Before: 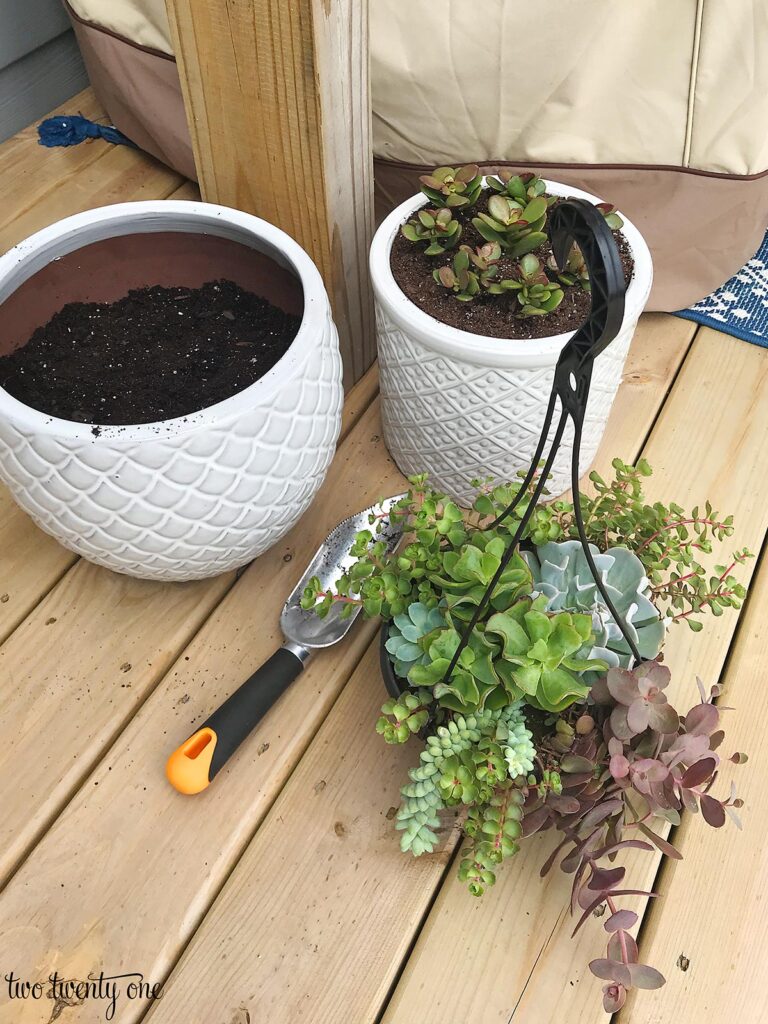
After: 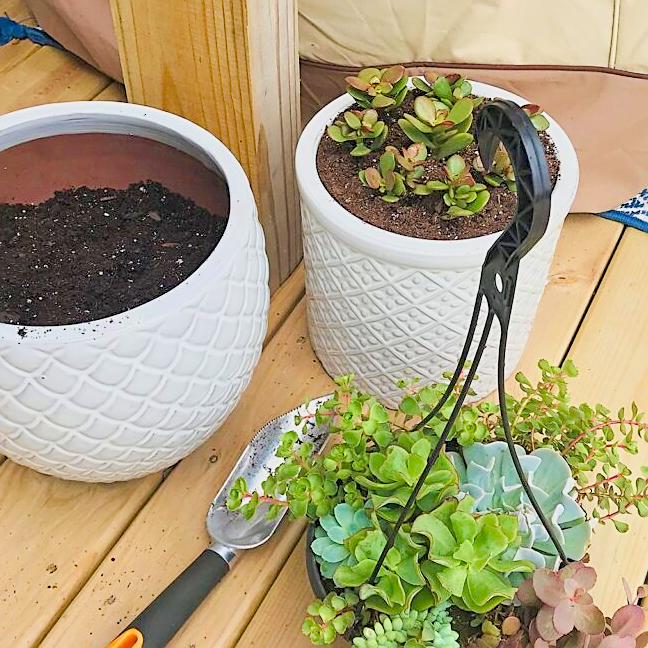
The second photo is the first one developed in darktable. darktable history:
crop and rotate: left 9.687%, top 9.696%, right 5.872%, bottom 26.985%
exposure: exposure 0.132 EV, compensate highlight preservation false
filmic rgb: middle gray luminance 2.62%, black relative exposure -9.85 EV, white relative exposure 6.98 EV, dynamic range scaling 9.48%, target black luminance 0%, hardness 3.16, latitude 43.54%, contrast 0.68, highlights saturation mix 4.66%, shadows ↔ highlights balance 13.8%, color science v6 (2022)
sharpen: on, module defaults
velvia: on, module defaults
color balance rgb: perceptual saturation grading › global saturation 20%, perceptual saturation grading › highlights -48.91%, perceptual saturation grading › shadows 25.047%, perceptual brilliance grading › global brilliance 30.783%, perceptual brilliance grading › highlights 11.963%, perceptual brilliance grading › mid-tones 24.339%
